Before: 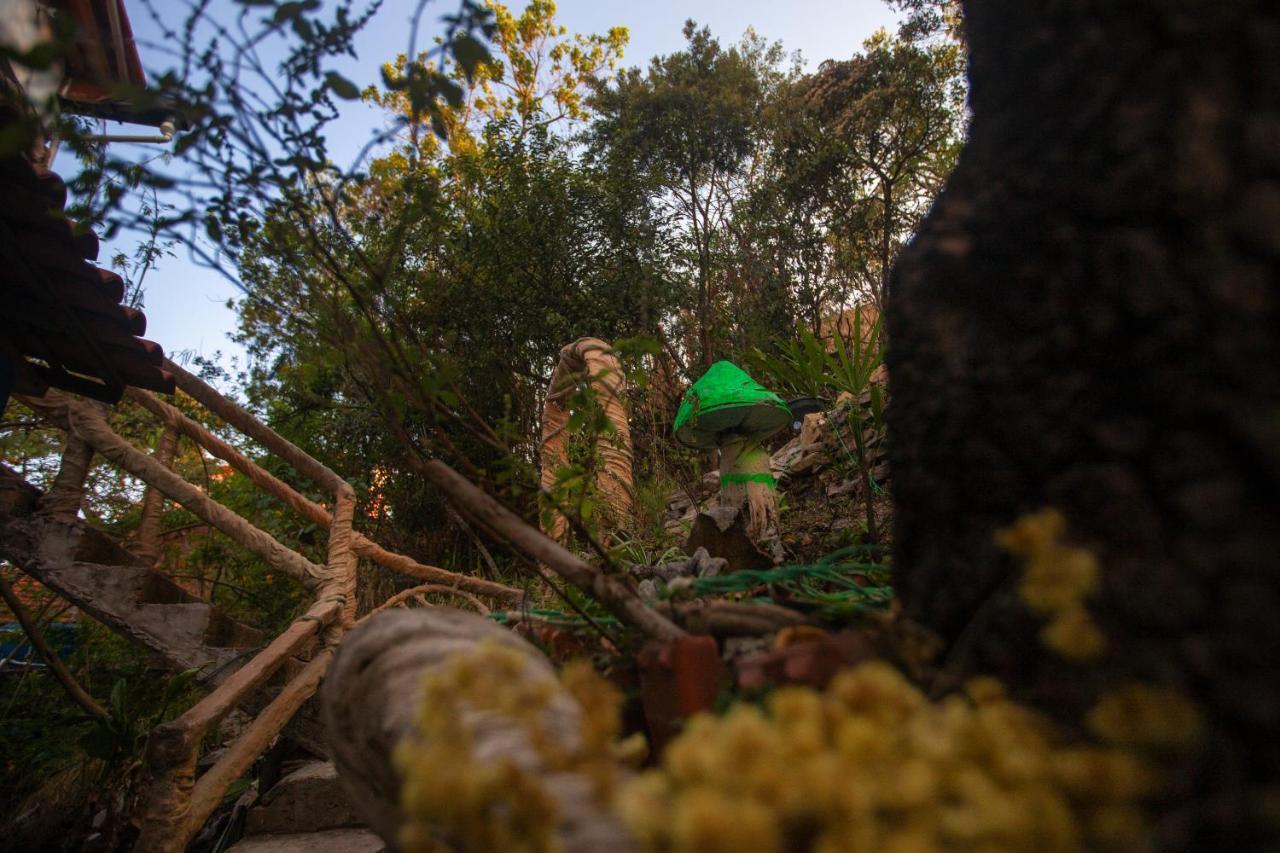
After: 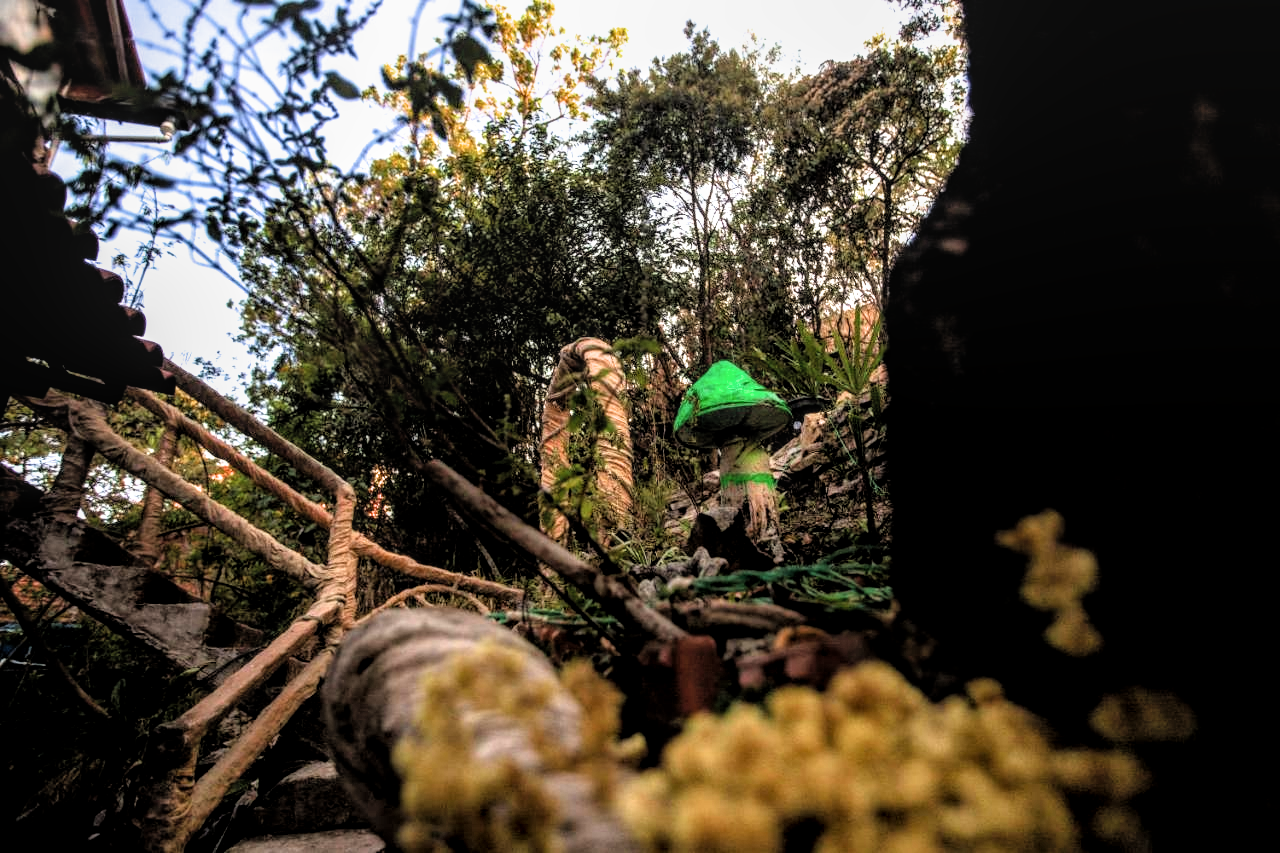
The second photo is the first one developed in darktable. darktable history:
exposure: black level correction 0, exposure 0.95 EV, compensate exposure bias true, compensate highlight preservation false
filmic rgb: black relative exposure -3.64 EV, white relative exposure 2.44 EV, hardness 3.29
contrast brightness saturation: contrast 0.05, brightness 0.06, saturation 0.01
local contrast: on, module defaults
